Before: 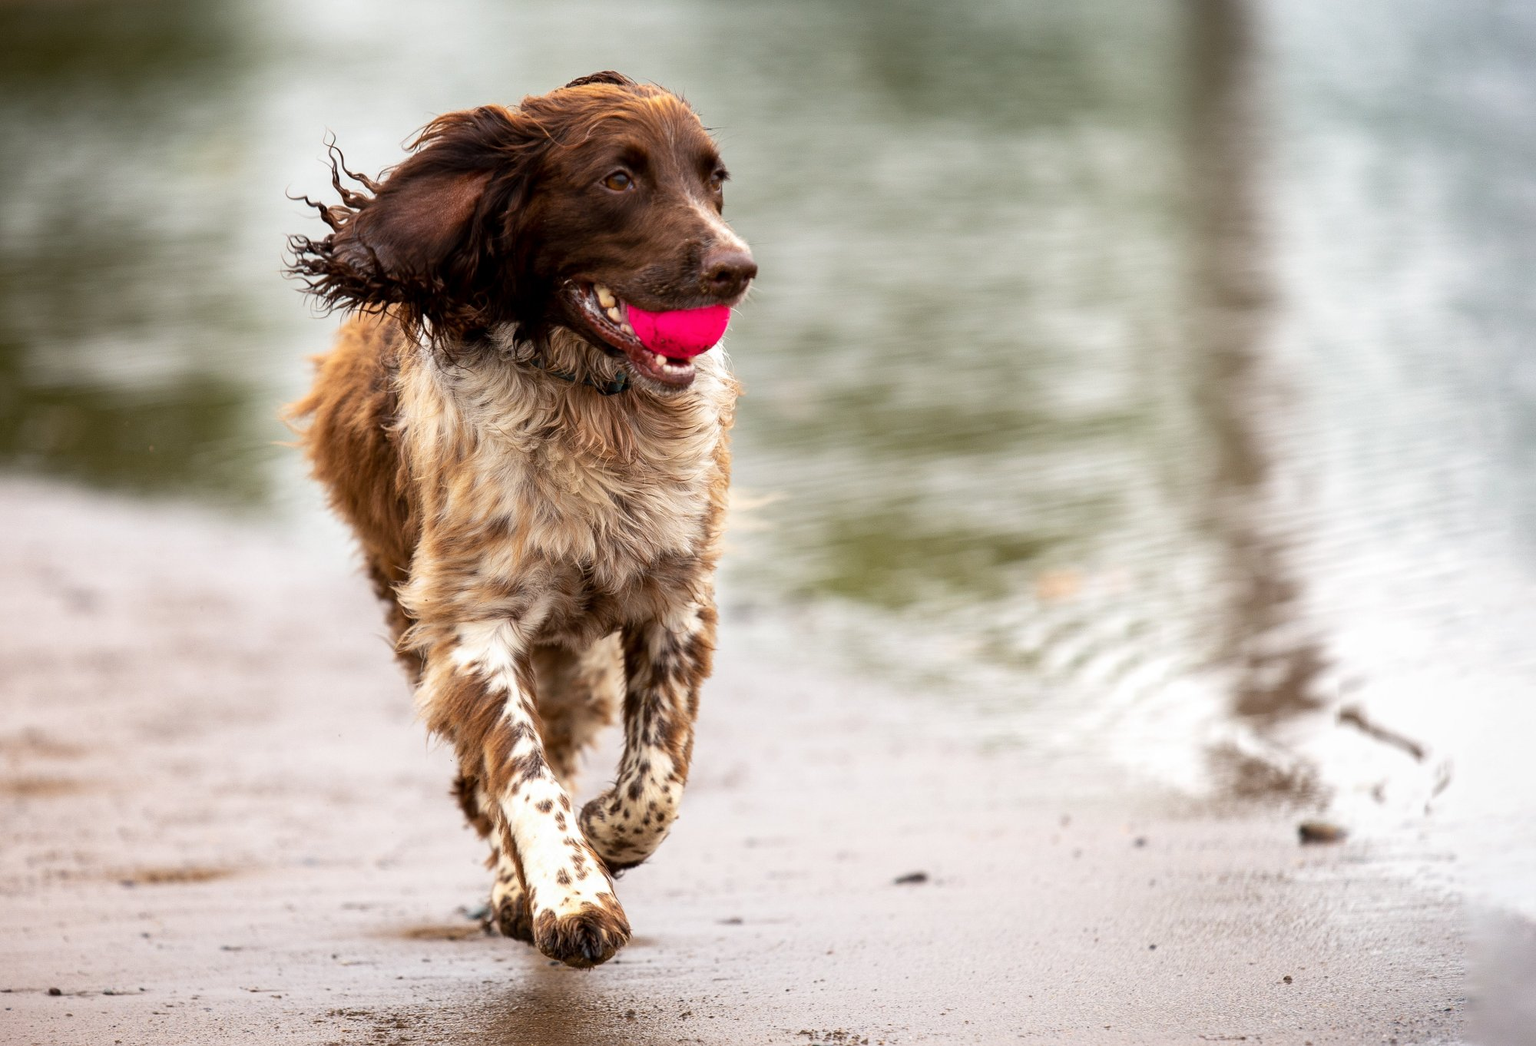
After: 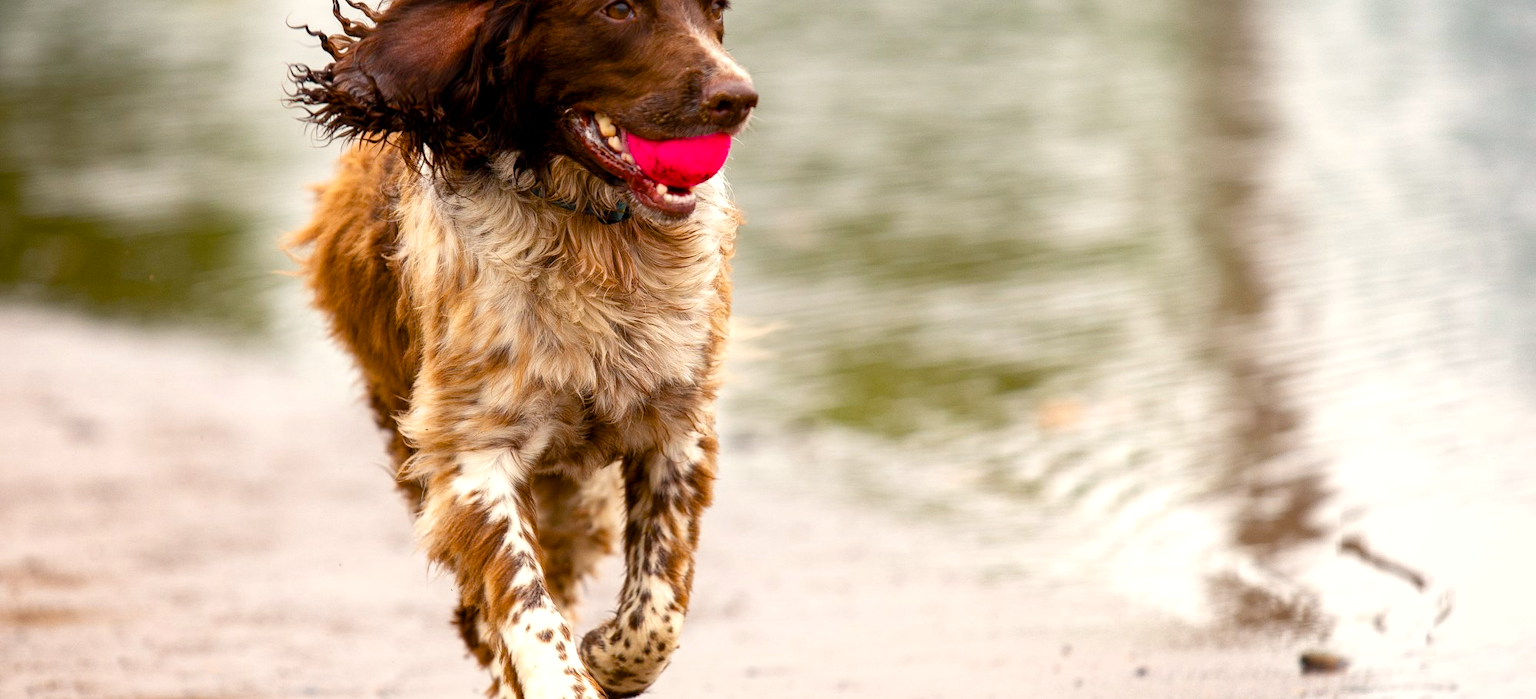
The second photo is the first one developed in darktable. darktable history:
crop: top 16.424%, bottom 16.734%
color balance rgb: power › luminance 3.396%, power › hue 234.83°, highlights gain › chroma 2.061%, highlights gain › hue 72.92°, global offset › hue 170.61°, perceptual saturation grading › global saturation 34.846%, perceptual saturation grading › highlights -29.937%, perceptual saturation grading › shadows 34.753%, perceptual brilliance grading › global brilliance 3.612%
